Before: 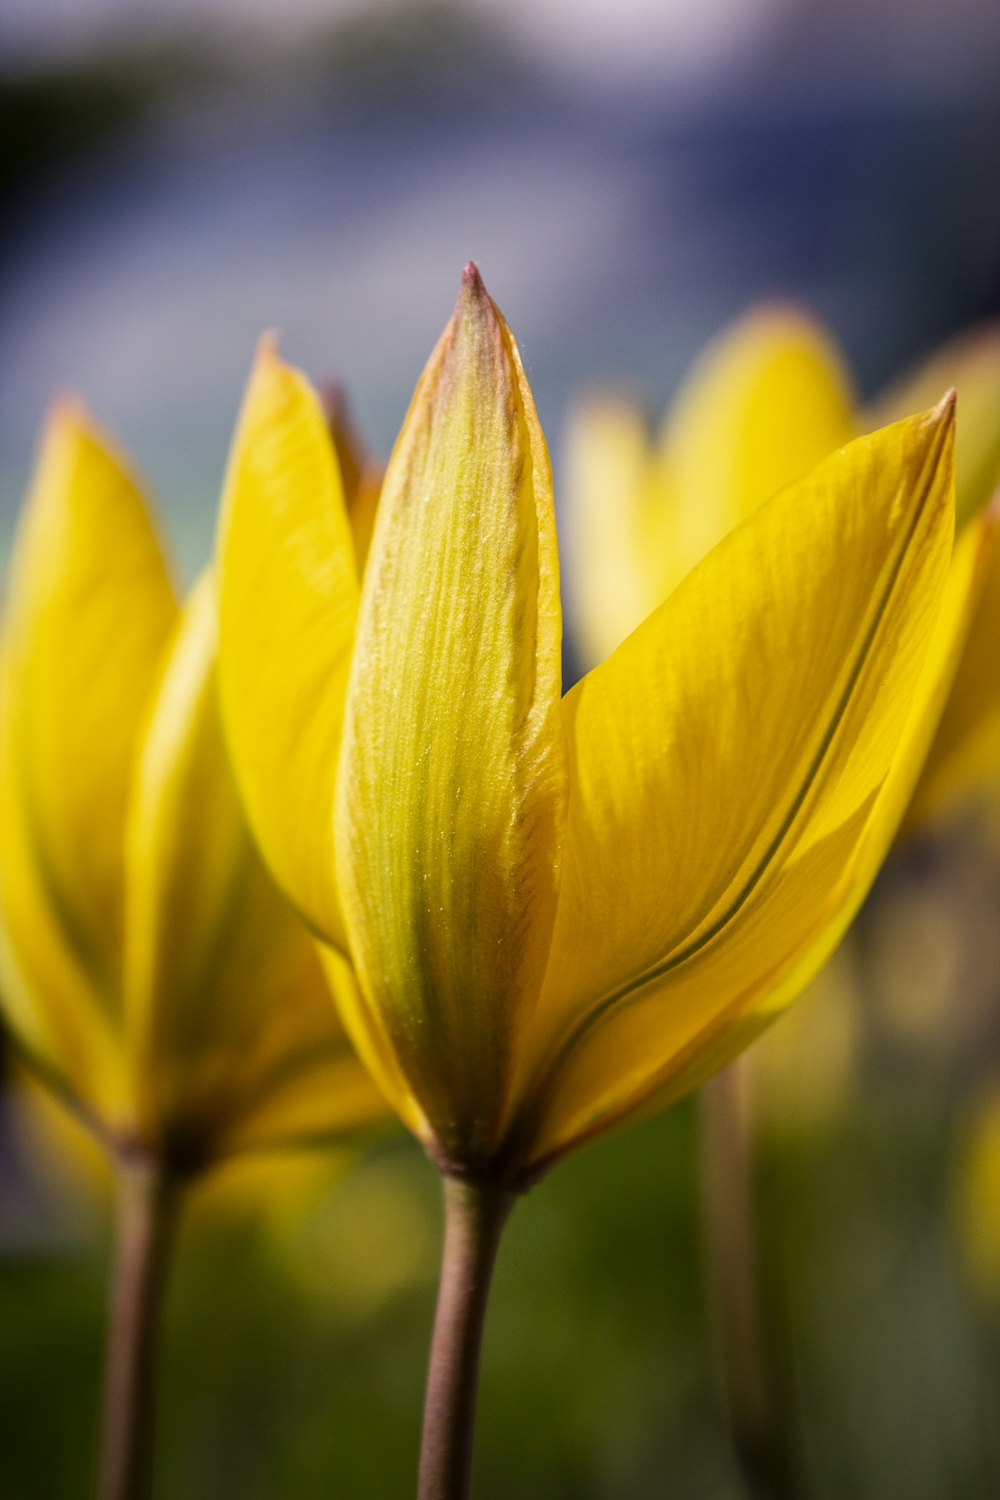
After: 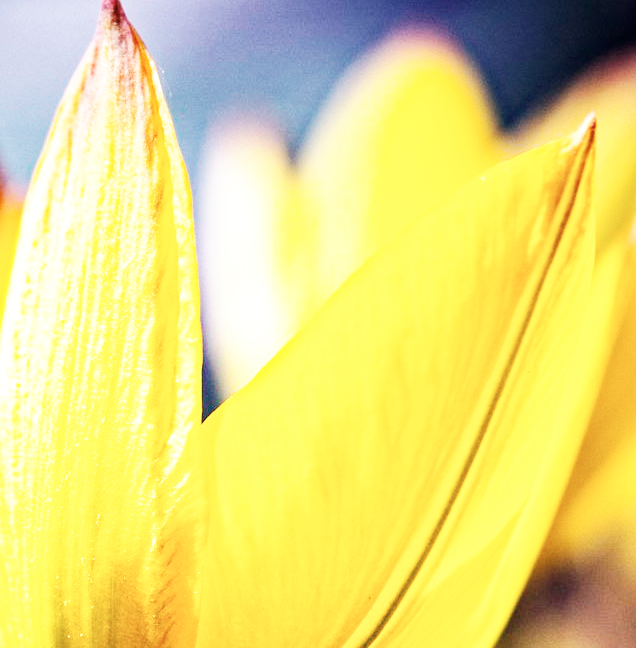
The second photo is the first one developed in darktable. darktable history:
crop: left 36.005%, top 18.293%, right 0.31%, bottom 38.444%
exposure: black level correction 0, exposure 0.953 EV, compensate exposure bias true, compensate highlight preservation false
base curve: curves: ch0 [(0, 0) (0.007, 0.004) (0.027, 0.03) (0.046, 0.07) (0.207, 0.54) (0.442, 0.872) (0.673, 0.972) (1, 1)], preserve colors none
haze removal: strength 0.53, distance 0.925, compatibility mode true, adaptive false
white balance: emerald 1
contrast brightness saturation: saturation 0.13
color correction: saturation 0.57
graduated density: on, module defaults
